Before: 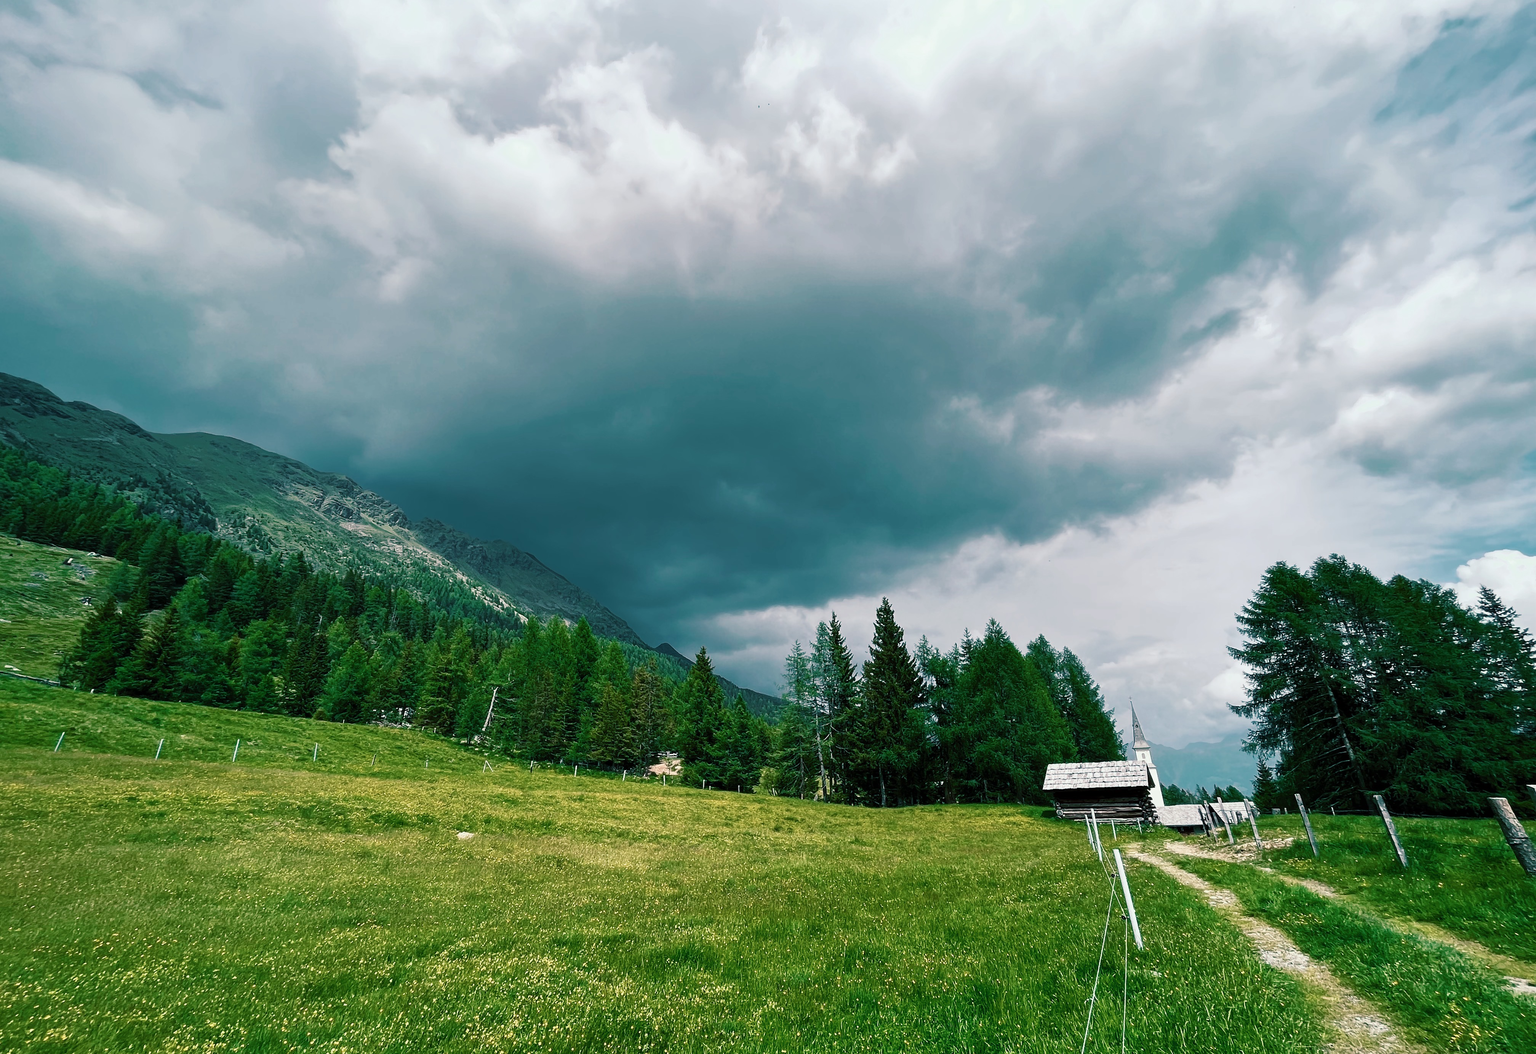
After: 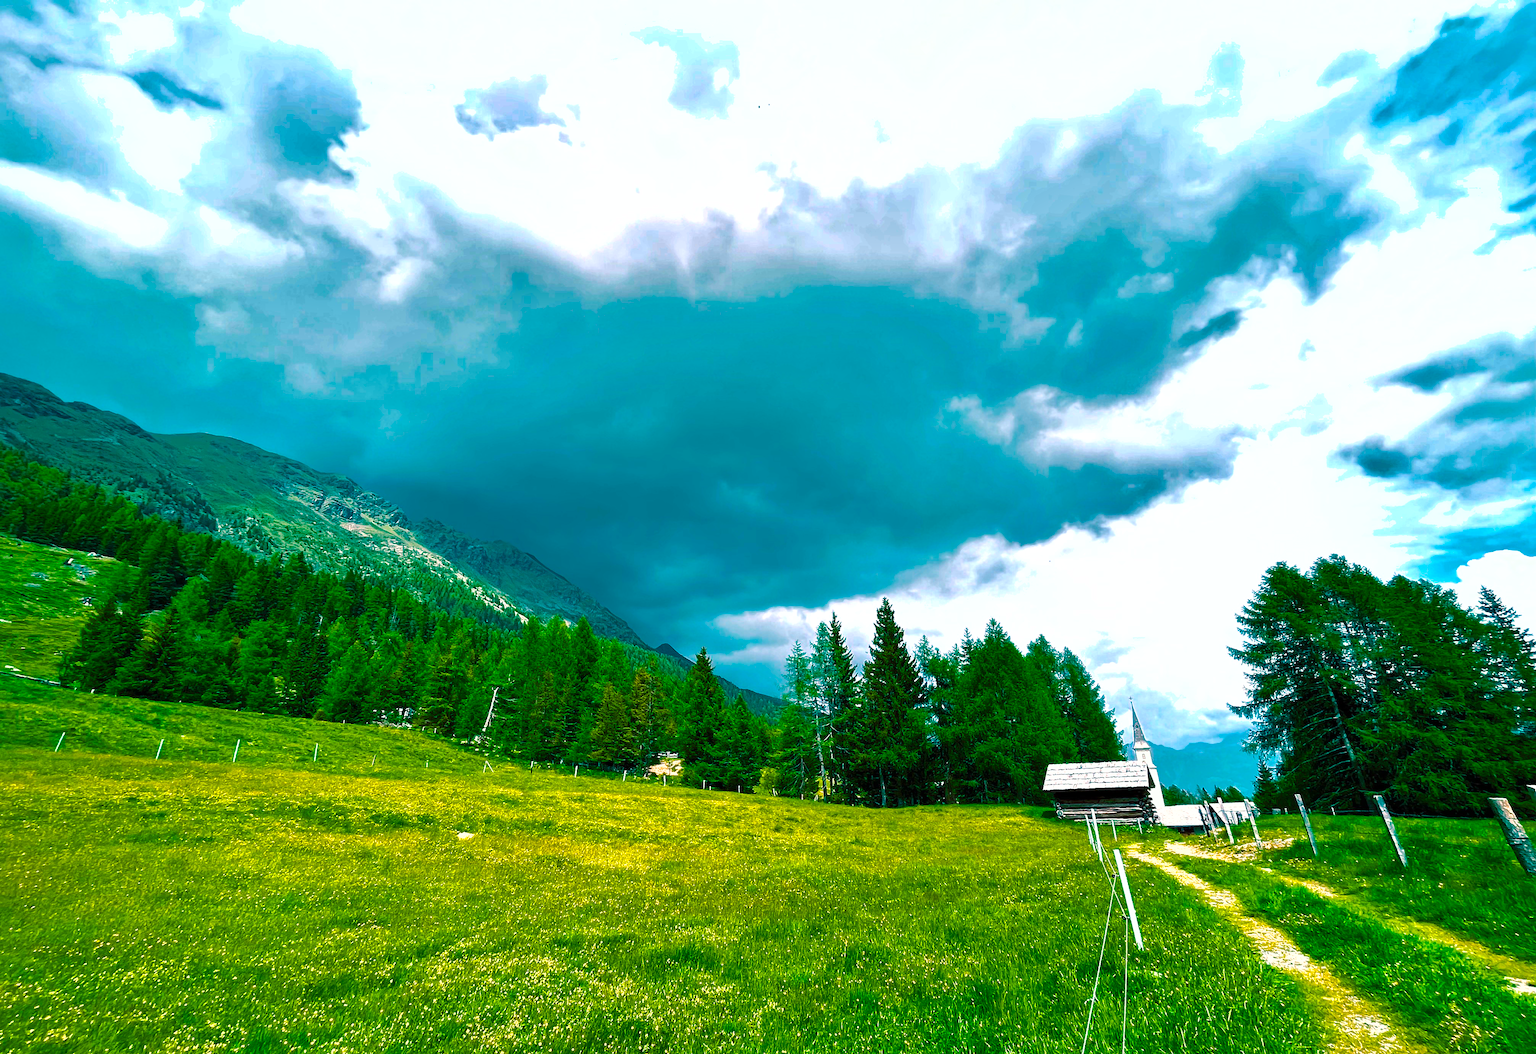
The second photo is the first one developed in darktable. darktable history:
color balance rgb: linear chroma grading › global chroma 42%, perceptual saturation grading › global saturation 42%, perceptual brilliance grading › global brilliance 25%, global vibrance 33%
shadows and highlights: shadows 40, highlights -60
